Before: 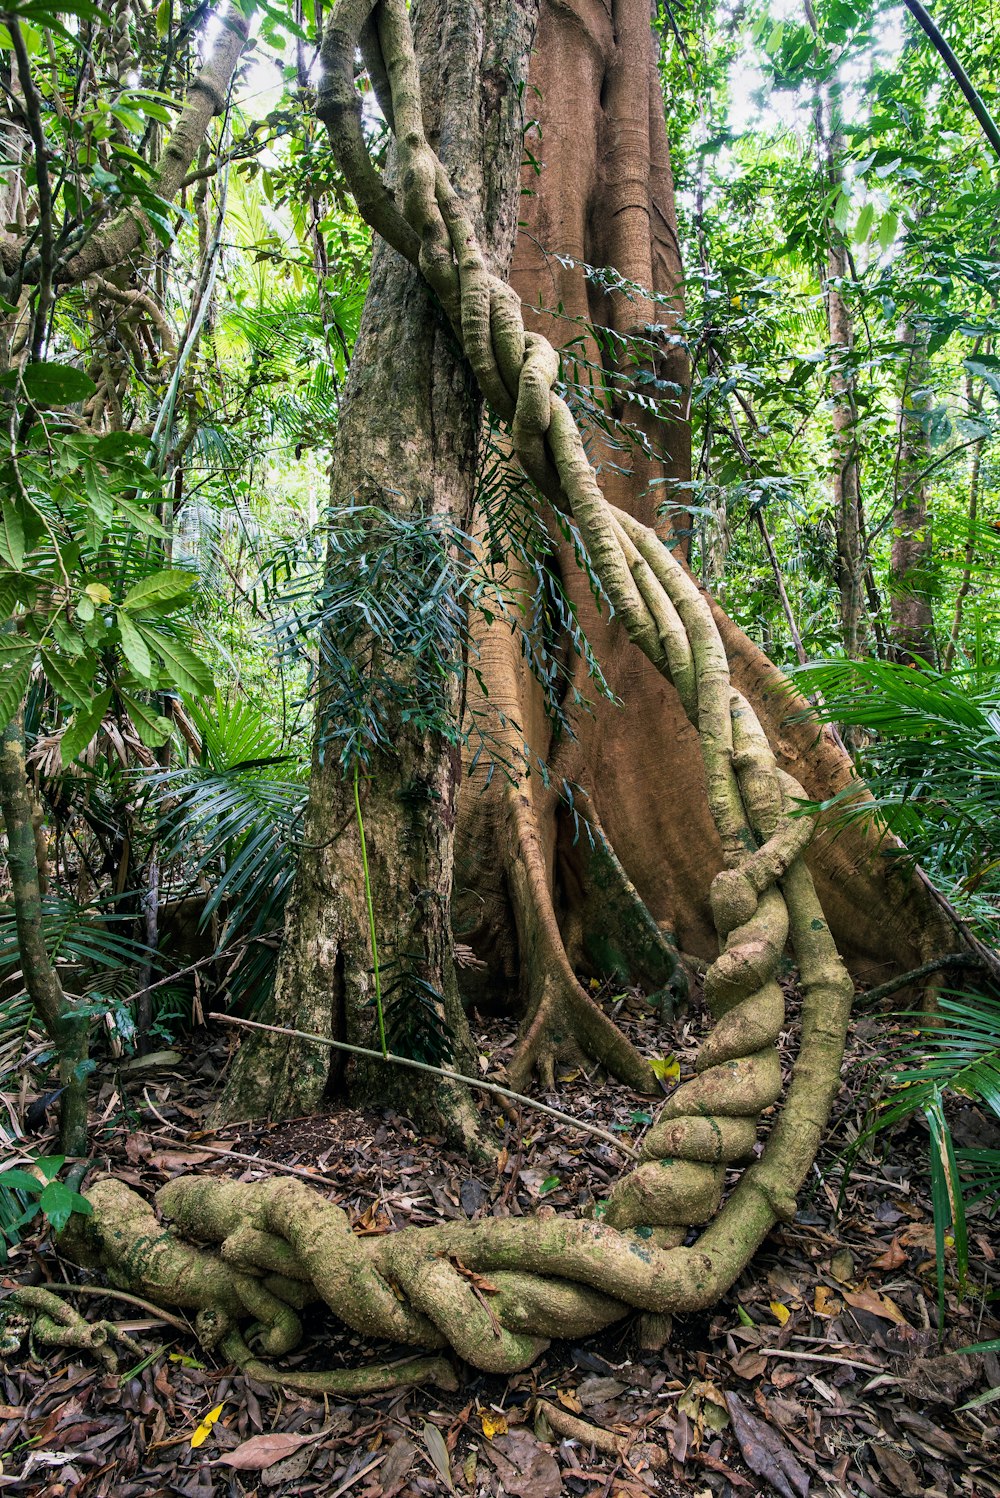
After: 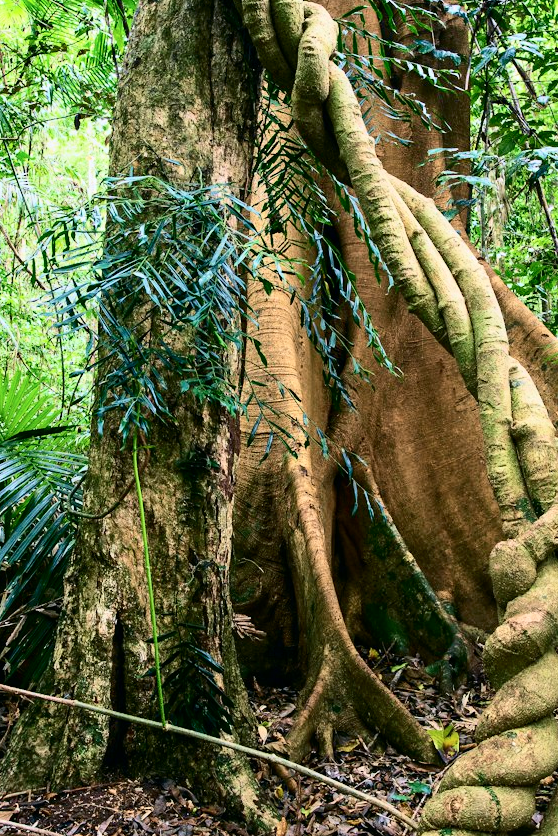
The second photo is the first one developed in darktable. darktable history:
shadows and highlights: shadows -10, white point adjustment 1.5, highlights 10
crop and rotate: left 22.13%, top 22.054%, right 22.026%, bottom 22.102%
tone curve: curves: ch0 [(0, 0) (0.114, 0.083) (0.291, 0.3) (0.447, 0.535) (0.602, 0.712) (0.772, 0.864) (0.999, 0.978)]; ch1 [(0, 0) (0.389, 0.352) (0.458, 0.433) (0.486, 0.474) (0.509, 0.505) (0.535, 0.541) (0.555, 0.557) (0.677, 0.724) (1, 1)]; ch2 [(0, 0) (0.369, 0.388) (0.449, 0.431) (0.501, 0.5) (0.528, 0.552) (0.561, 0.596) (0.697, 0.721) (1, 1)], color space Lab, independent channels, preserve colors none
